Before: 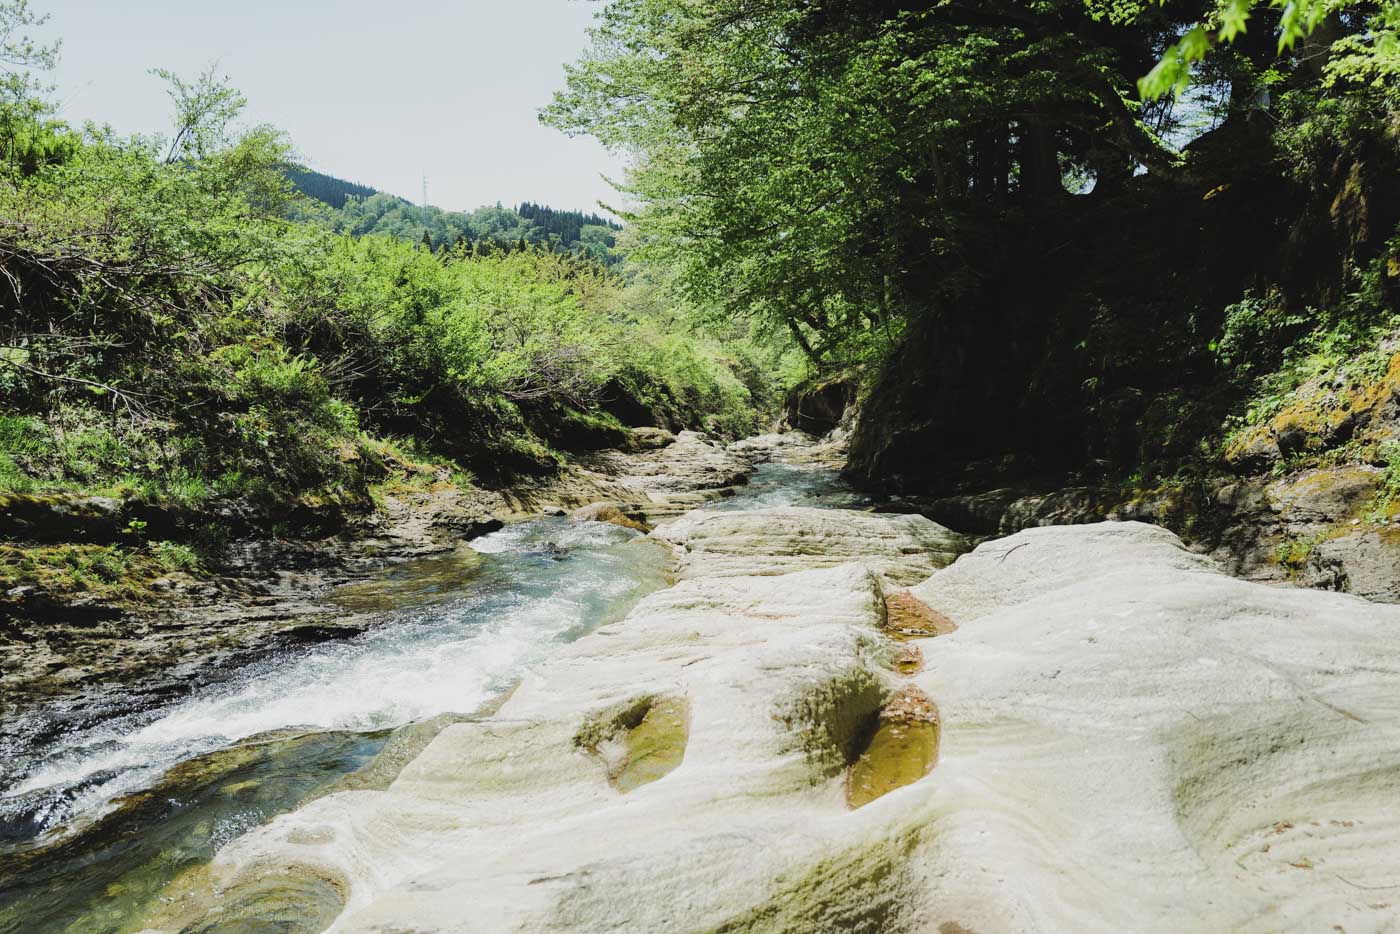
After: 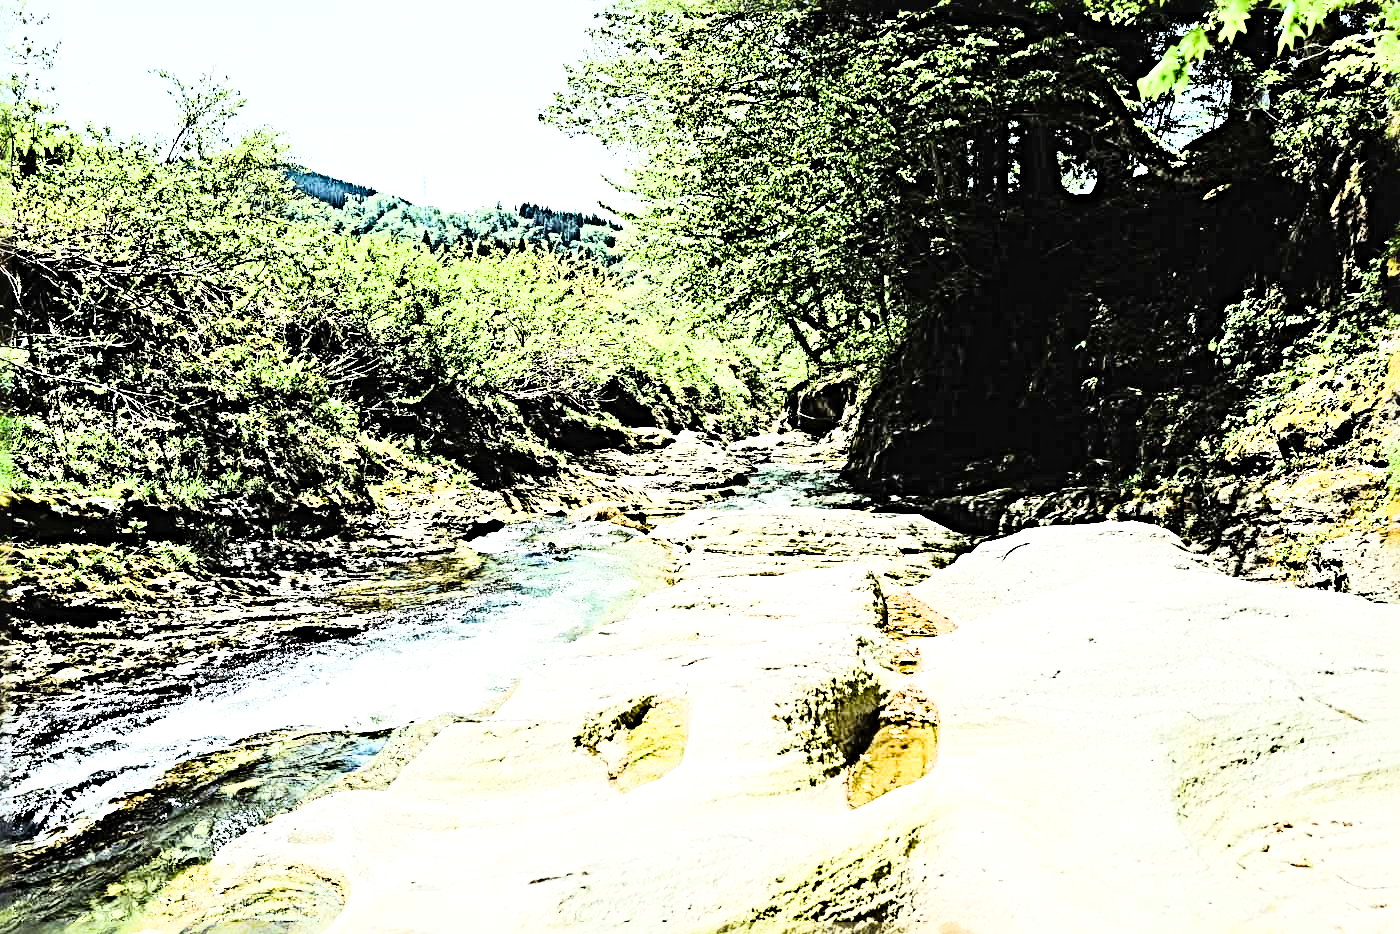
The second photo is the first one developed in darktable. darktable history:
color balance rgb: perceptual saturation grading › global saturation 20%, perceptual saturation grading › highlights -50%, perceptual saturation grading › shadows 30%
exposure: black level correction 0, exposure 0.7 EV, compensate exposure bias true, compensate highlight preservation false
sharpen: radius 6.3, amount 1.8, threshold 0
rgb curve: curves: ch0 [(0, 0) (0.21, 0.15) (0.24, 0.21) (0.5, 0.75) (0.75, 0.96) (0.89, 0.99) (1, 1)]; ch1 [(0, 0.02) (0.21, 0.13) (0.25, 0.2) (0.5, 0.67) (0.75, 0.9) (0.89, 0.97) (1, 1)]; ch2 [(0, 0.02) (0.21, 0.13) (0.25, 0.2) (0.5, 0.67) (0.75, 0.9) (0.89, 0.97) (1, 1)], compensate middle gray true
